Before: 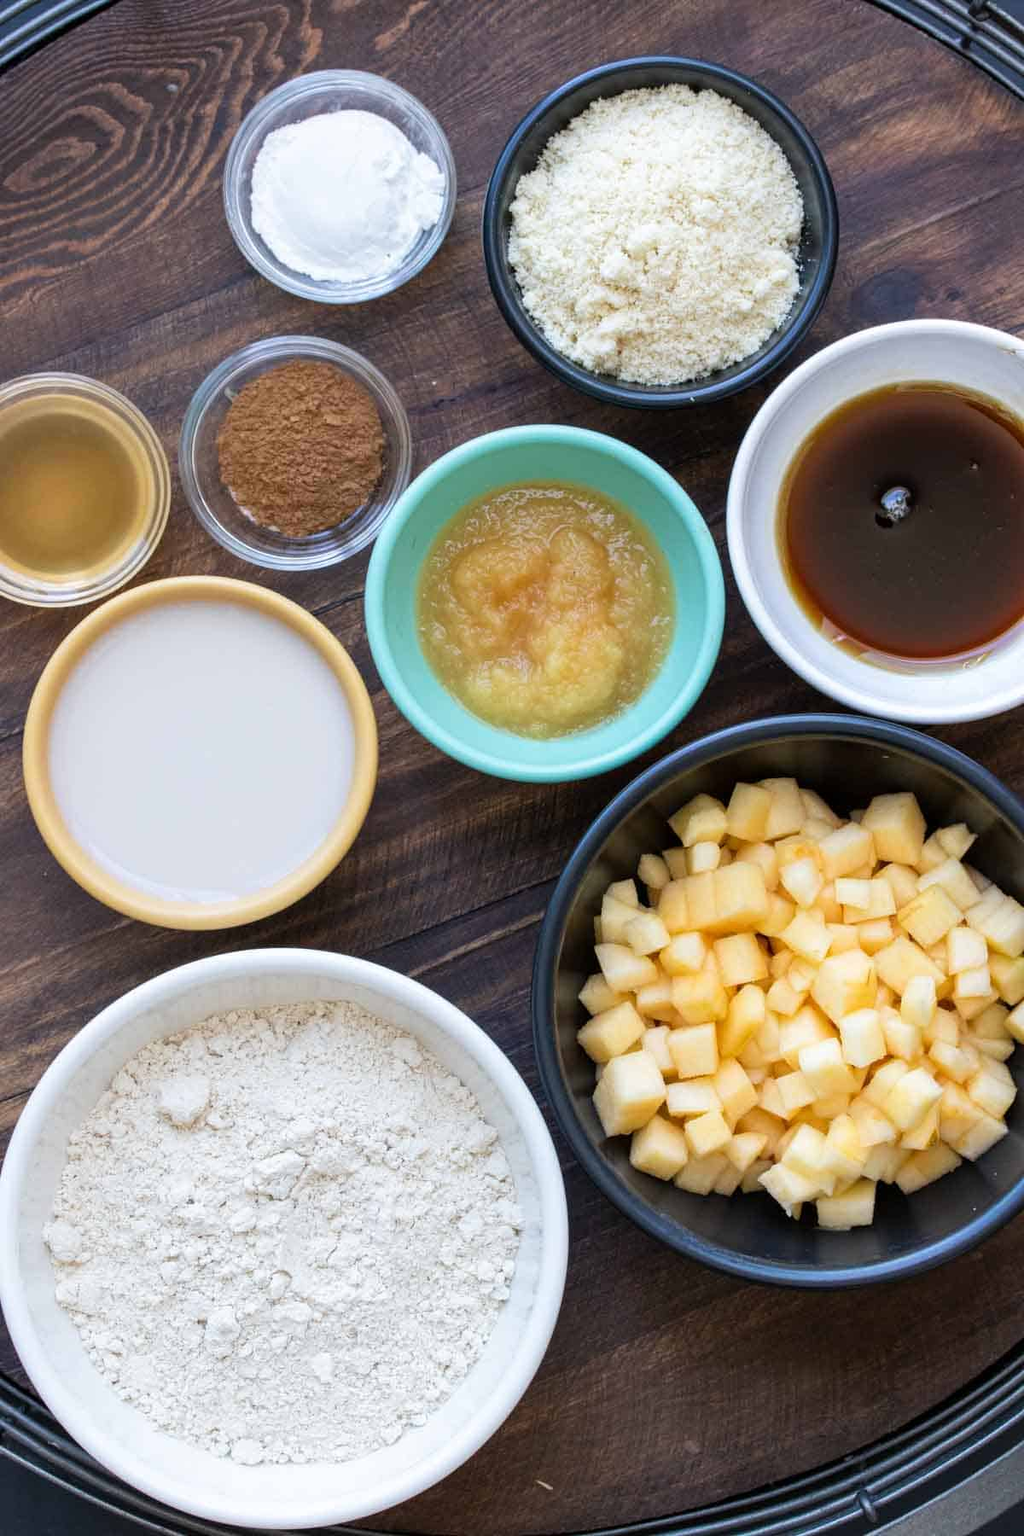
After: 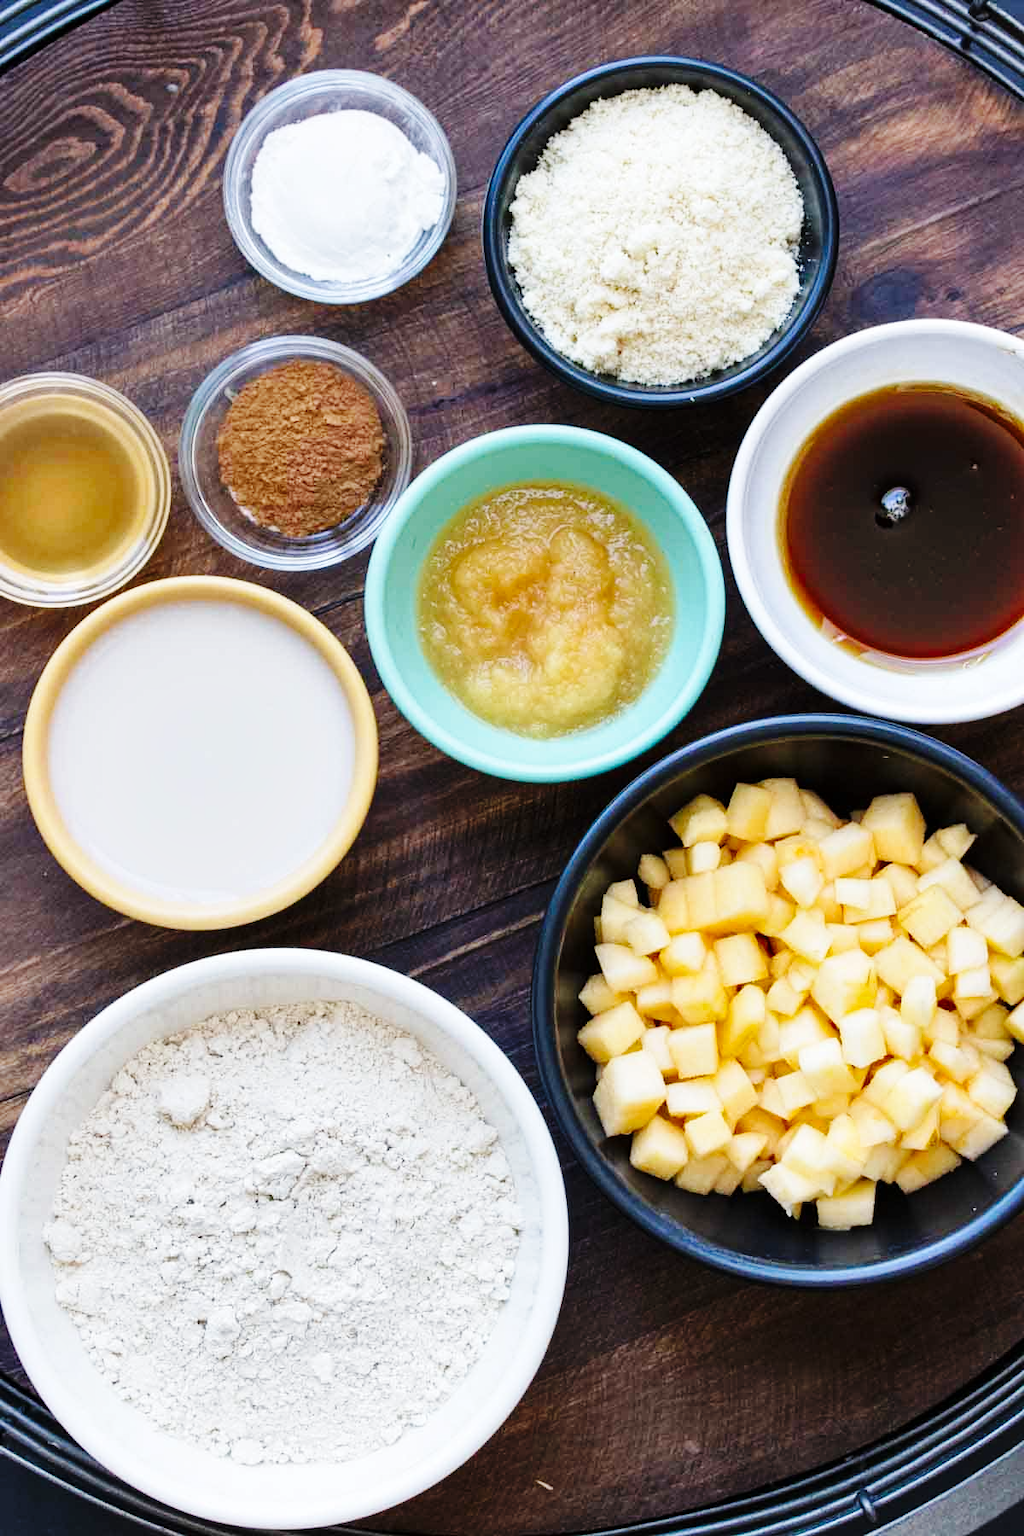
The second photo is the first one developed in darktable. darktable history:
base curve: curves: ch0 [(0, 0) (0.036, 0.025) (0.121, 0.166) (0.206, 0.329) (0.605, 0.79) (1, 1)], preserve colors none
shadows and highlights: shadows 22.7, highlights -48.71, soften with gaussian
